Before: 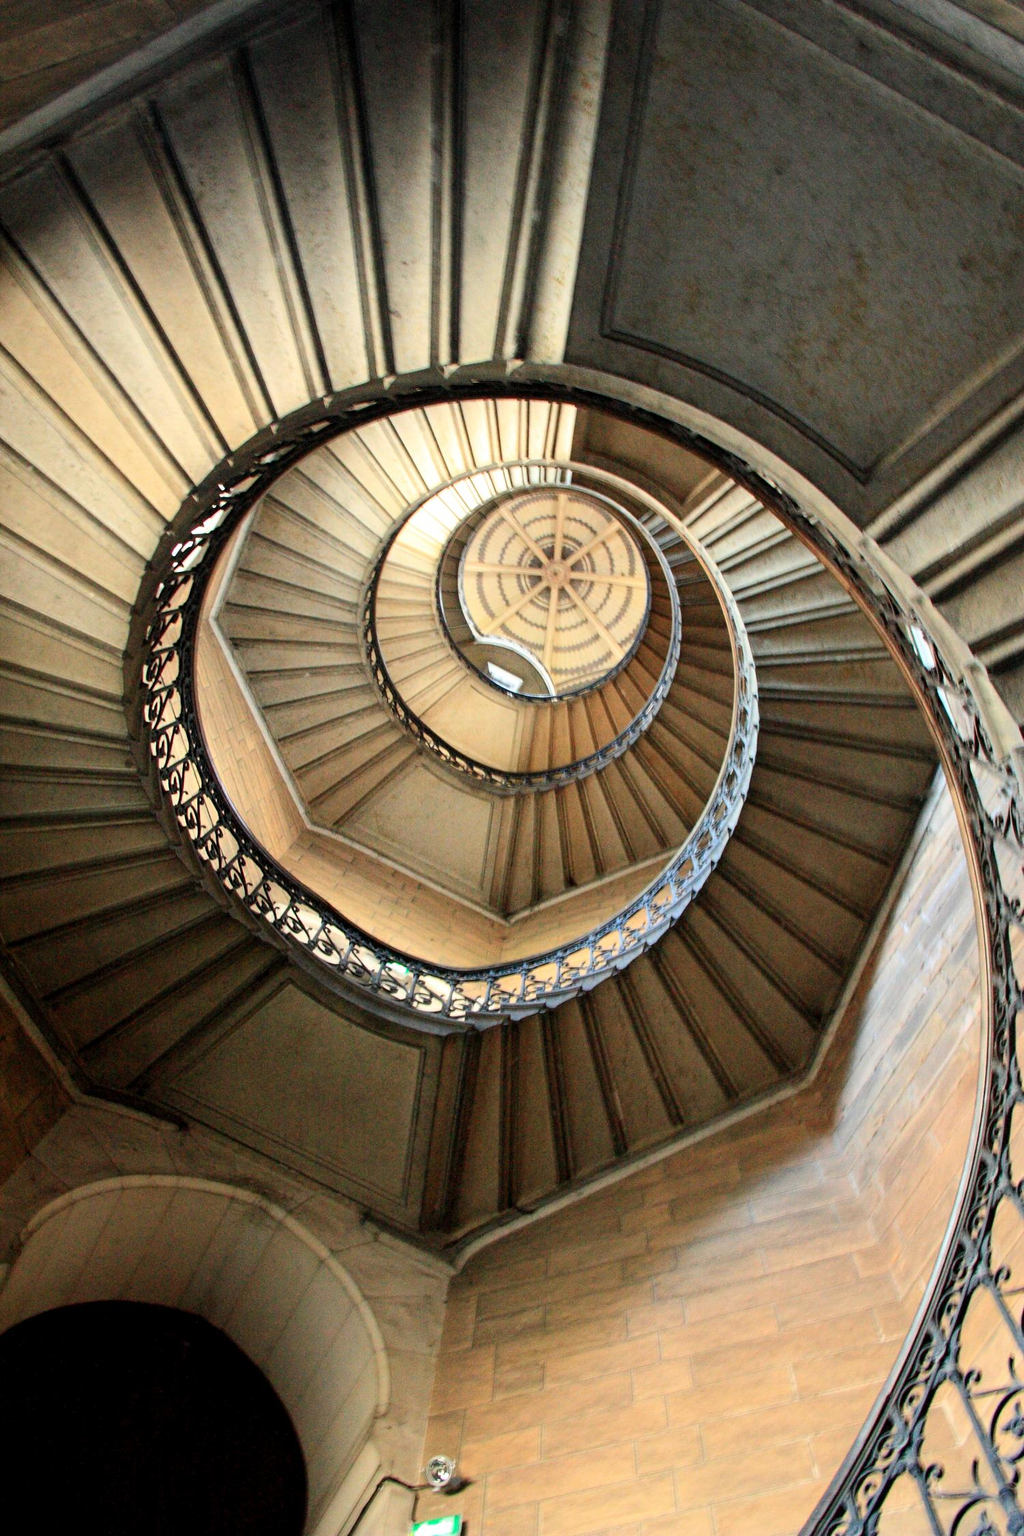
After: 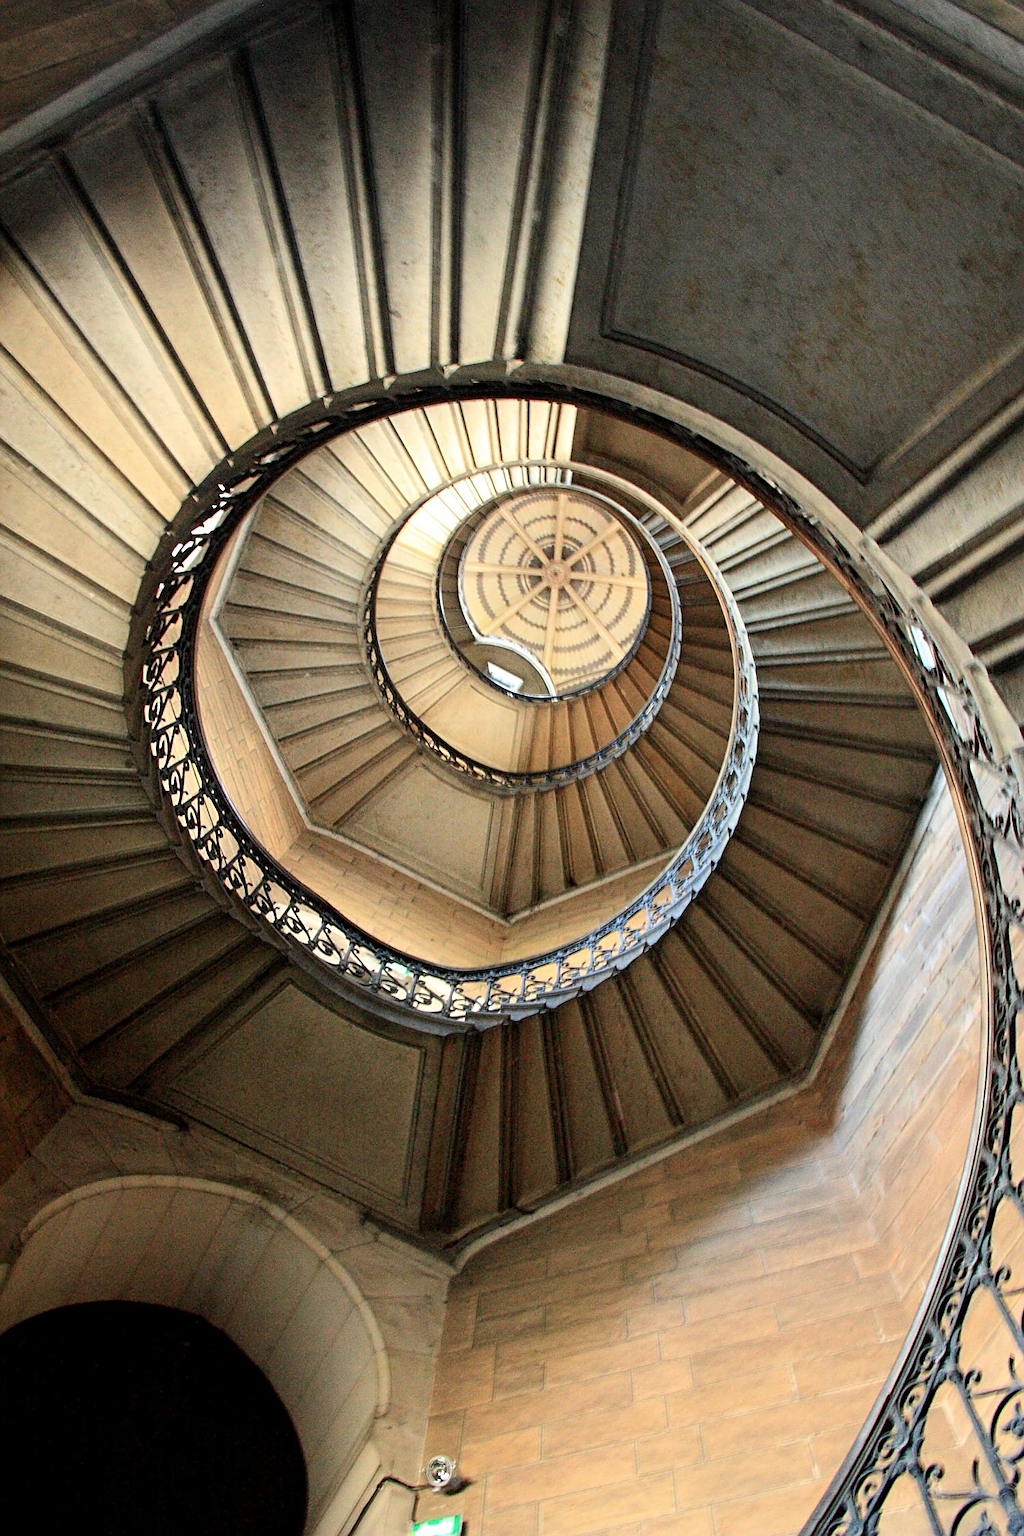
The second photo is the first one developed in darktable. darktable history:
tone equalizer: on, module defaults
contrast brightness saturation: saturation -0.05
sharpen: on, module defaults
